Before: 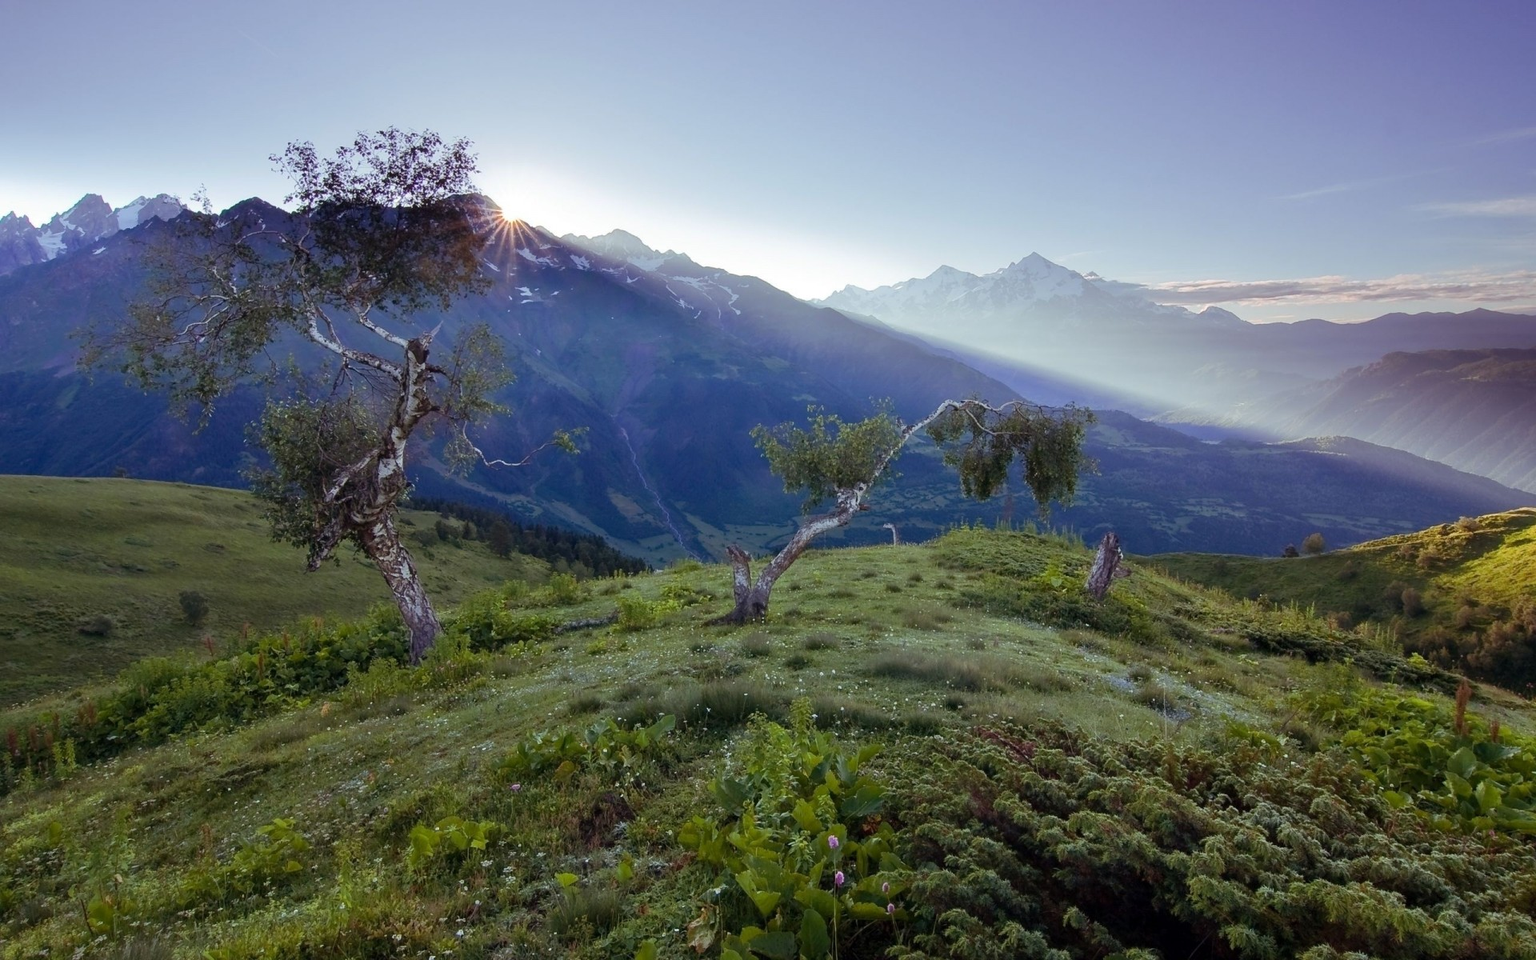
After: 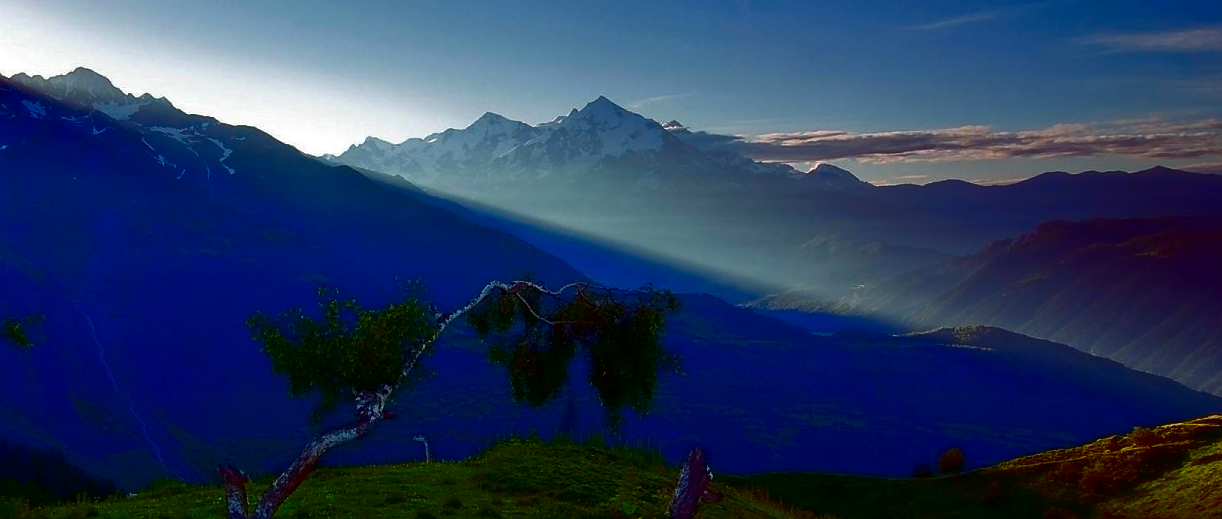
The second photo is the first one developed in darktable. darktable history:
crop: left 36.005%, top 18.293%, right 0.31%, bottom 38.444%
contrast brightness saturation: brightness -1, saturation 1
sharpen: radius 1, threshold 1
